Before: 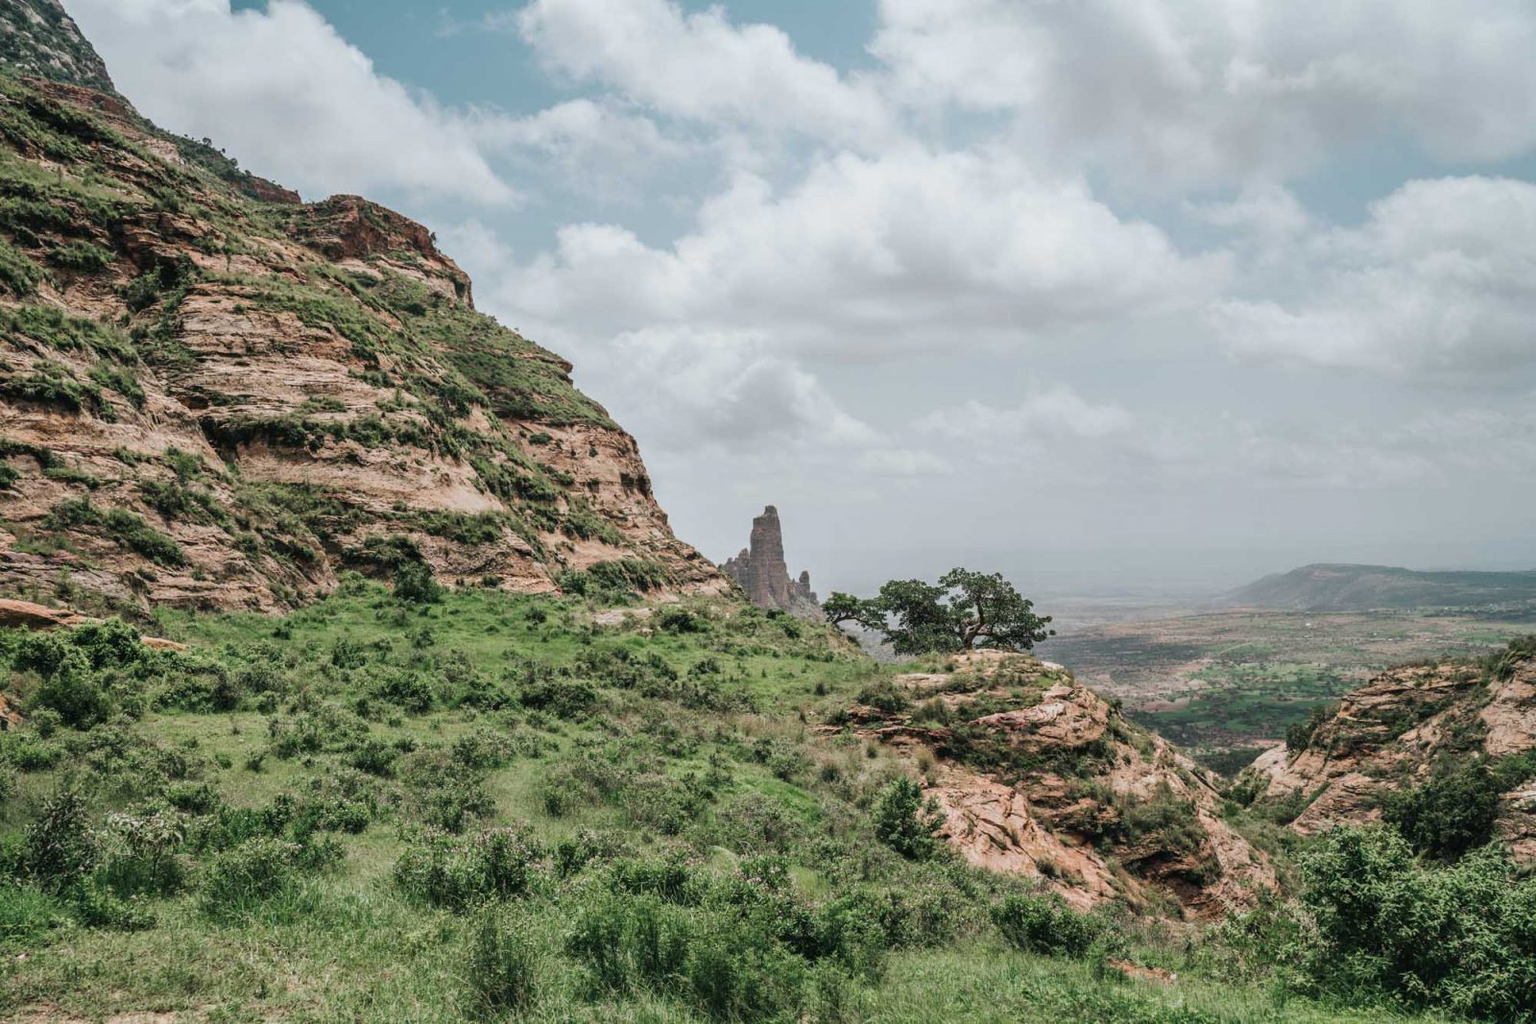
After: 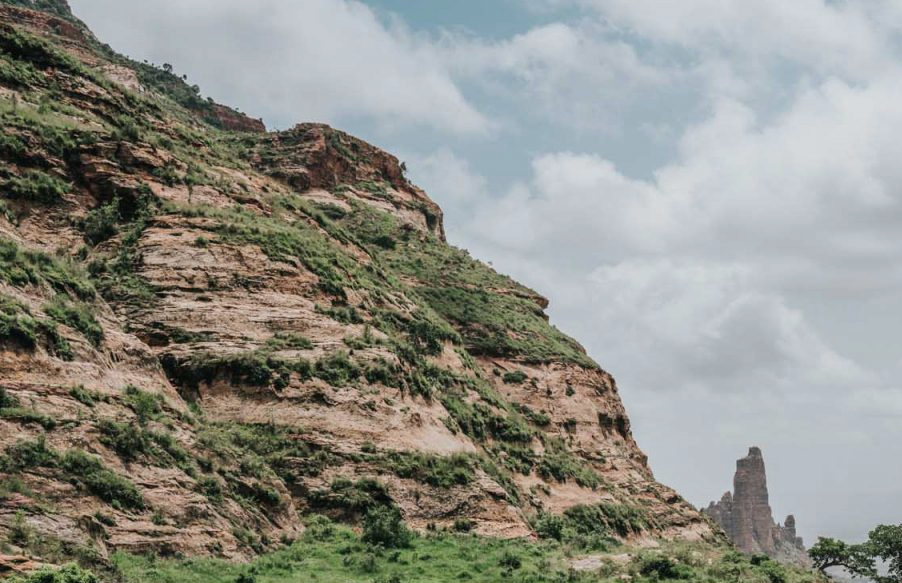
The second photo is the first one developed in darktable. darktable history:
crop and rotate: left 3.032%, top 7.537%, right 40.559%, bottom 37.799%
filmic rgb: black relative exposure -11.3 EV, white relative exposure 3.24 EV, hardness 6.72, contrast in shadows safe
